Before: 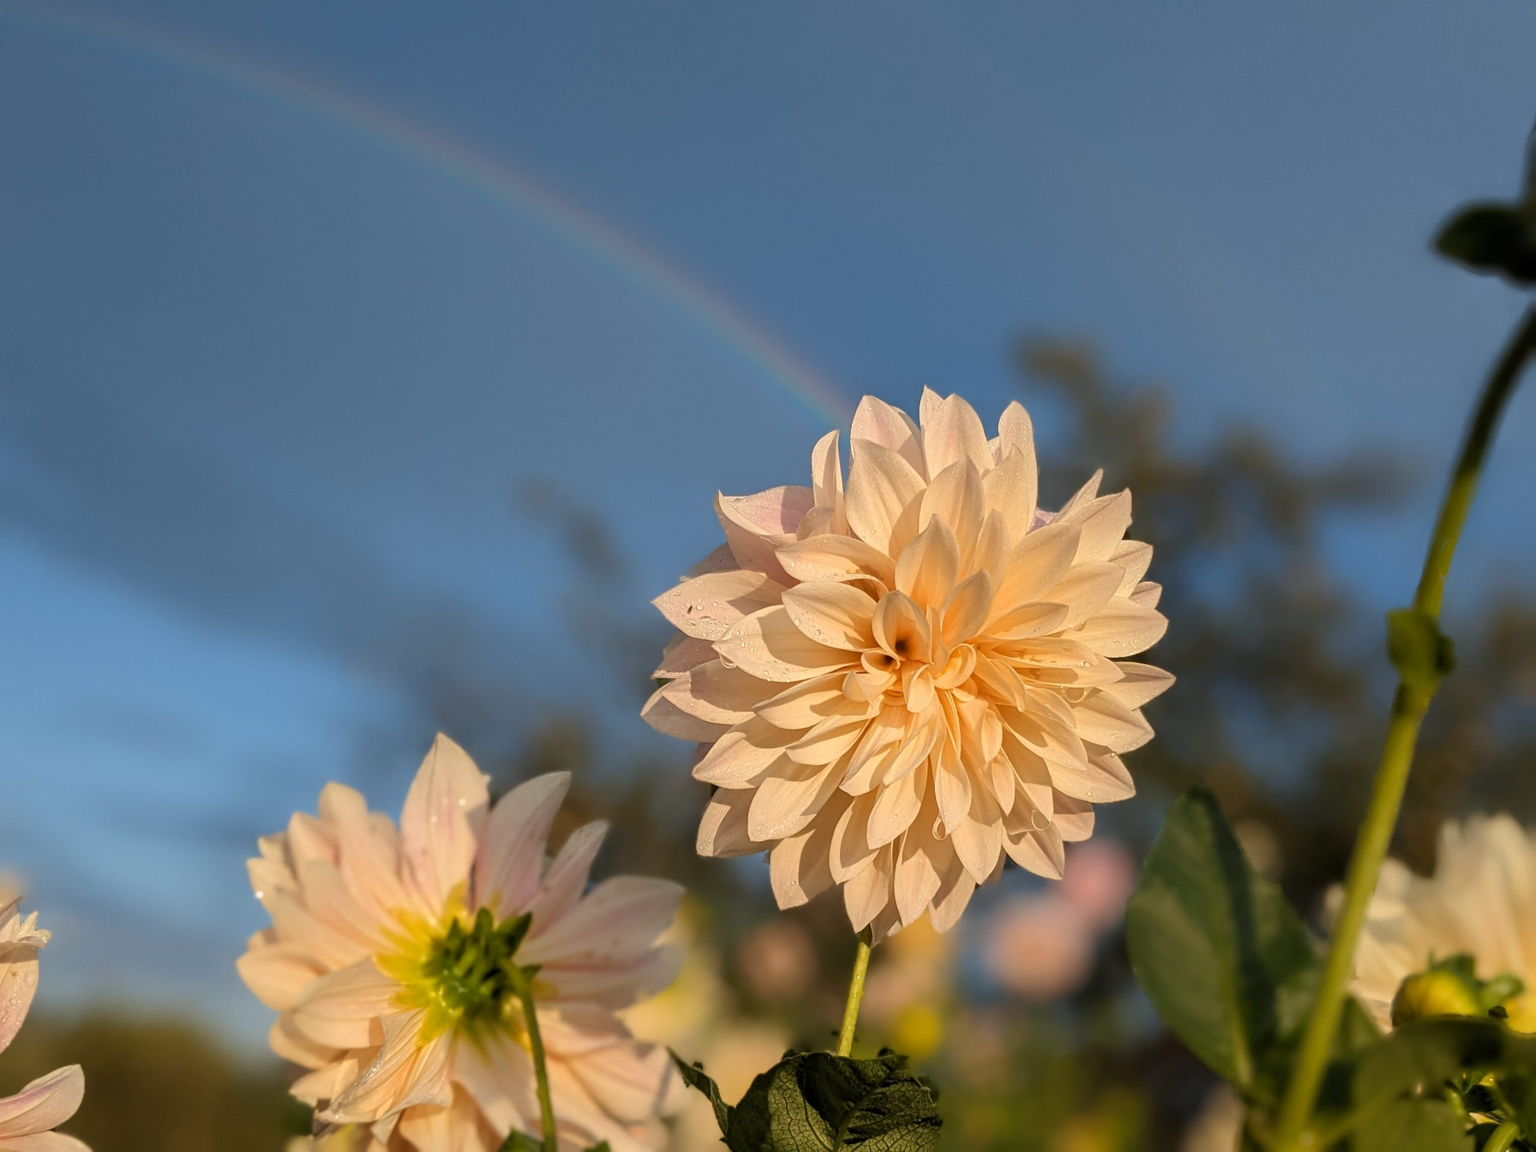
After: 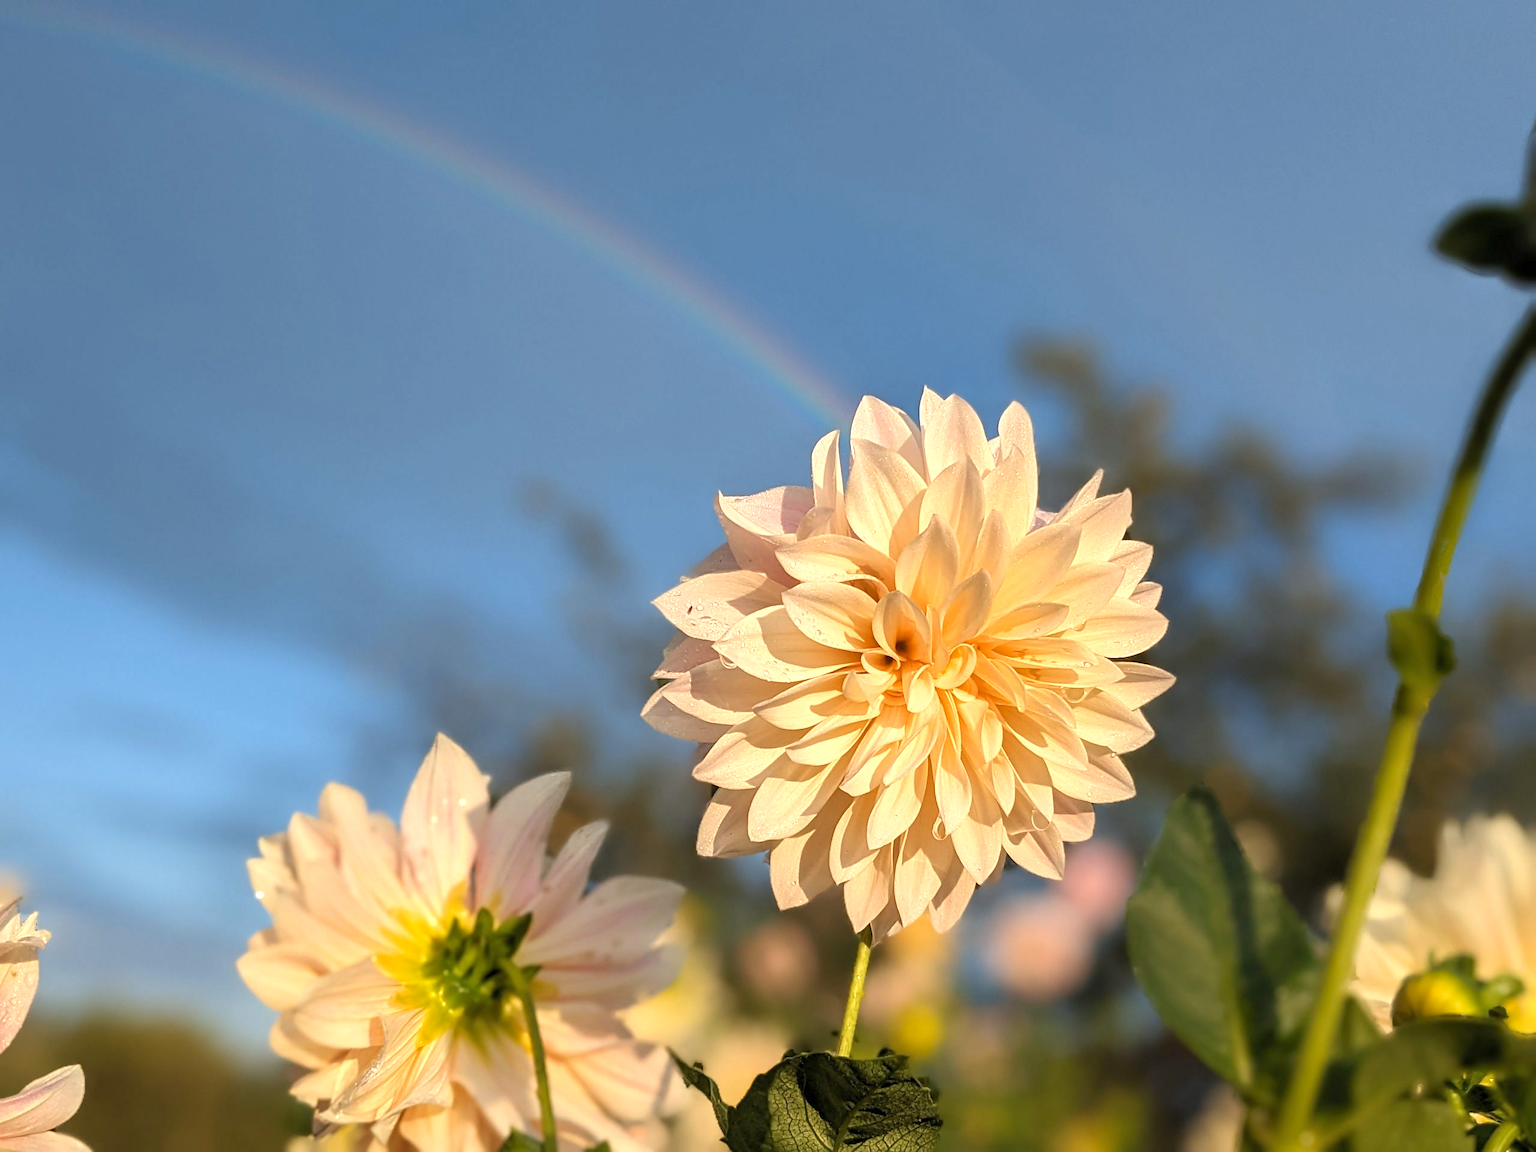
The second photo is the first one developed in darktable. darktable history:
shadows and highlights: shadows 25, highlights -25
white balance: red 0.986, blue 1.01
exposure: exposure 0.661 EV, compensate highlight preservation false
sharpen: amount 0.2
